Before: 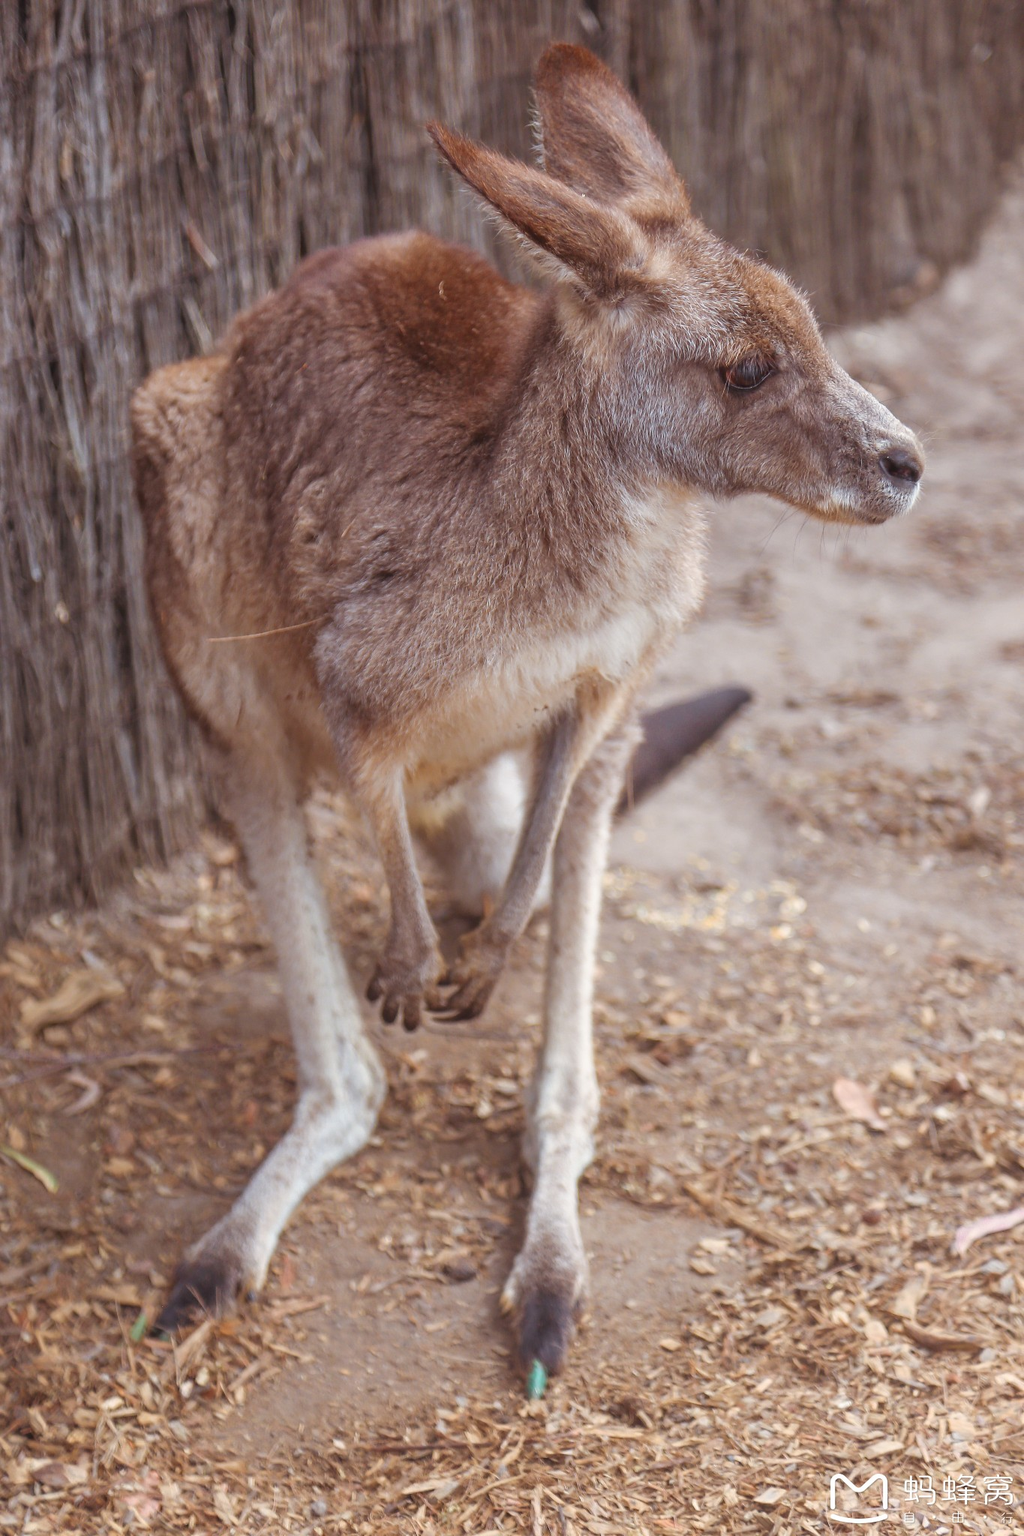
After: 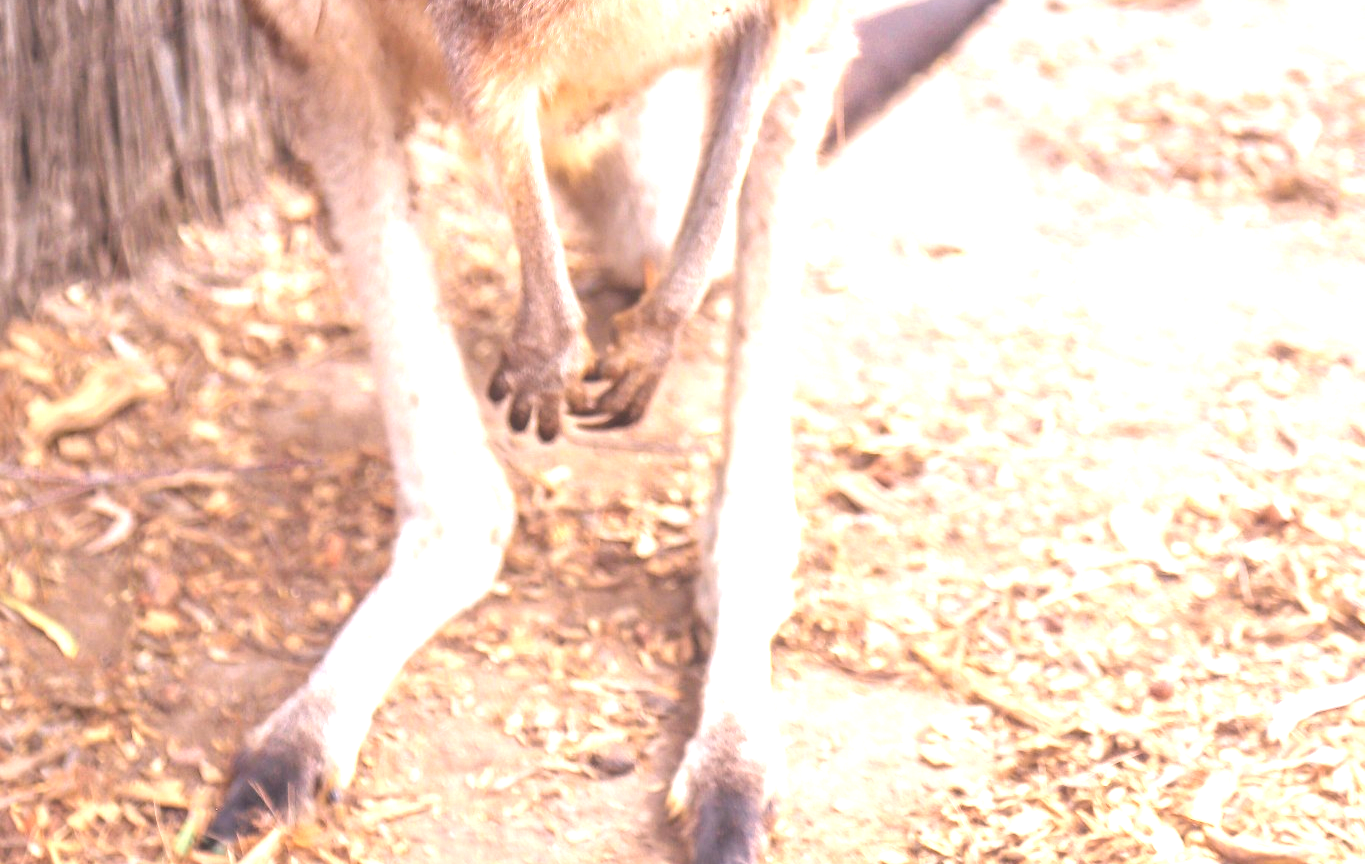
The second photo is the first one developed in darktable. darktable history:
exposure: black level correction 0.001, exposure 1.718 EV, compensate exposure bias true, compensate highlight preservation false
color correction: highlights a* 5.46, highlights b* 5.31, shadows a* -4.12, shadows b* -5.28
crop: top 45.585%, bottom 12.186%
